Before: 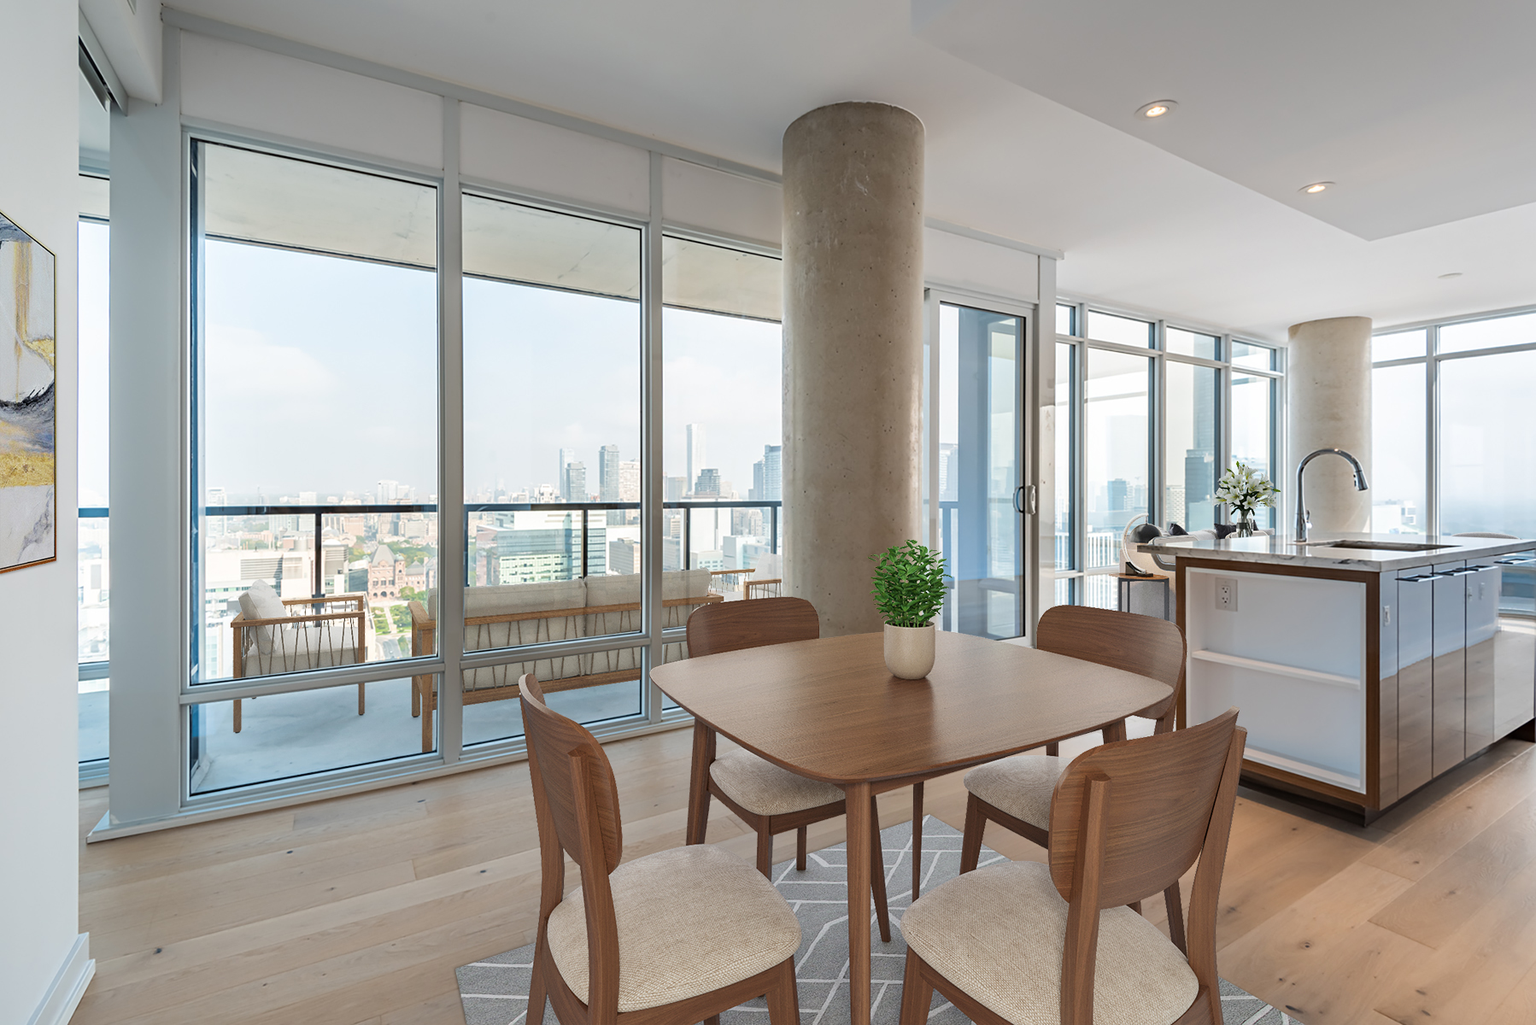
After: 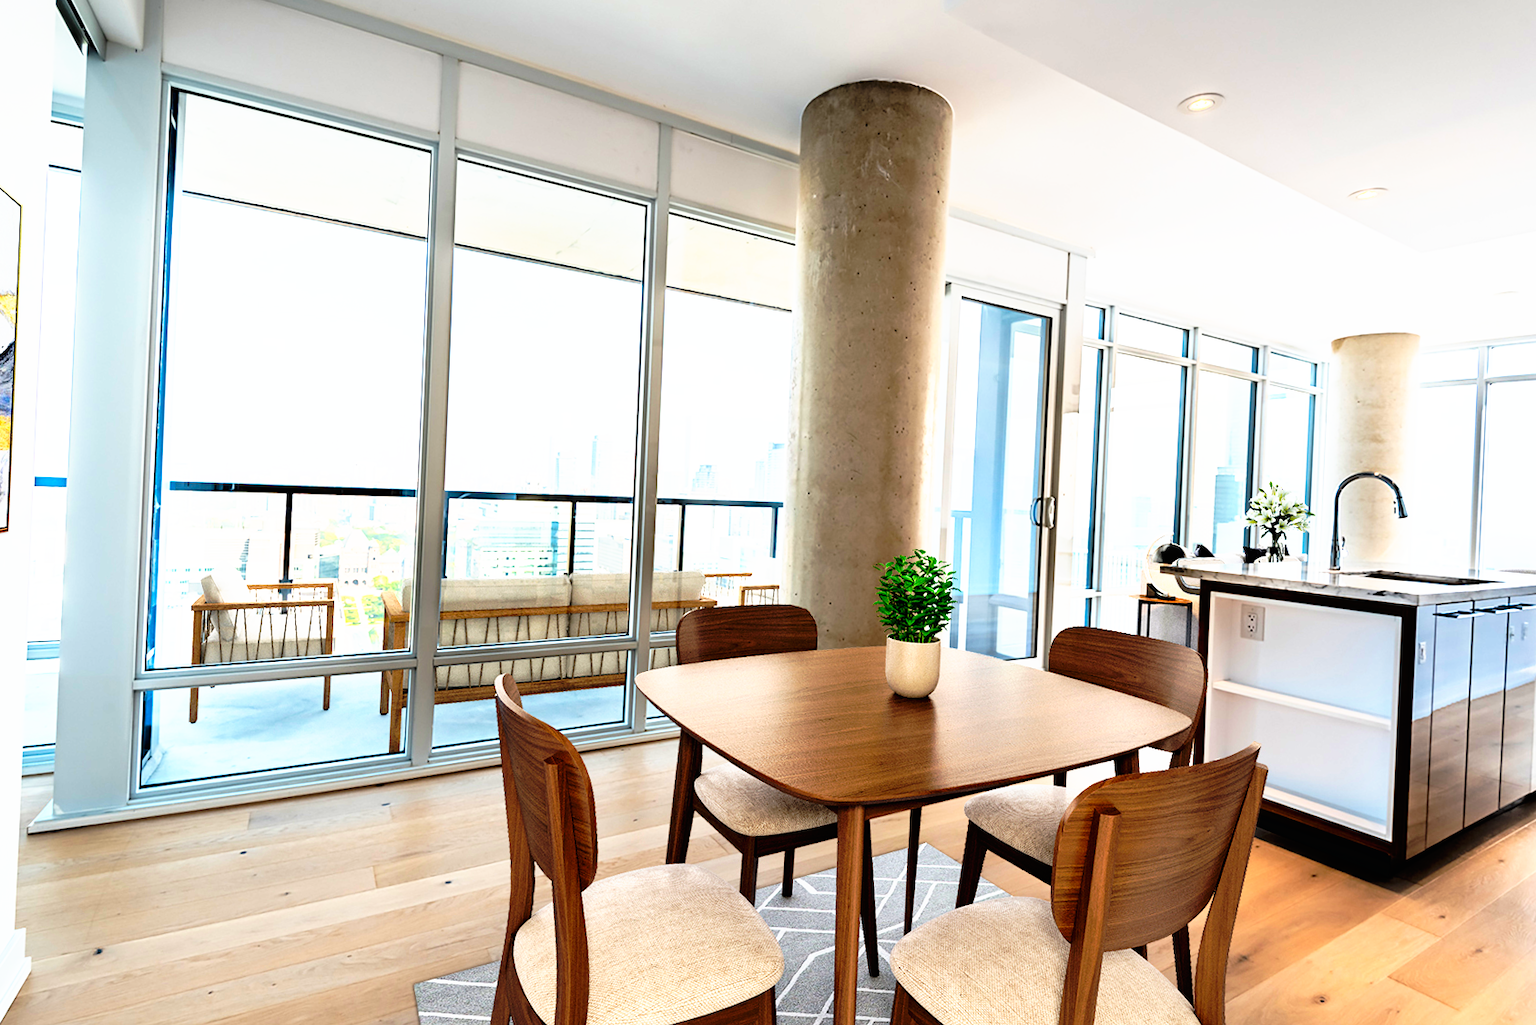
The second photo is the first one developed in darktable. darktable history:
base curve: curves: ch0 [(0, 0) (0.028, 0.03) (0.121, 0.232) (0.46, 0.748) (0.859, 0.968) (1, 1)]
tone curve: curves: ch0 [(0, 0) (0.003, 0.008) (0.011, 0.008) (0.025, 0.008) (0.044, 0.008) (0.069, 0.006) (0.1, 0.006) (0.136, 0.006) (0.177, 0.008) (0.224, 0.012) (0.277, 0.026) (0.335, 0.083) (0.399, 0.165) (0.468, 0.292) (0.543, 0.416) (0.623, 0.535) (0.709, 0.692) (0.801, 0.853) (0.898, 0.981) (1, 1)], preserve colors none
crop and rotate: angle -2.54°
